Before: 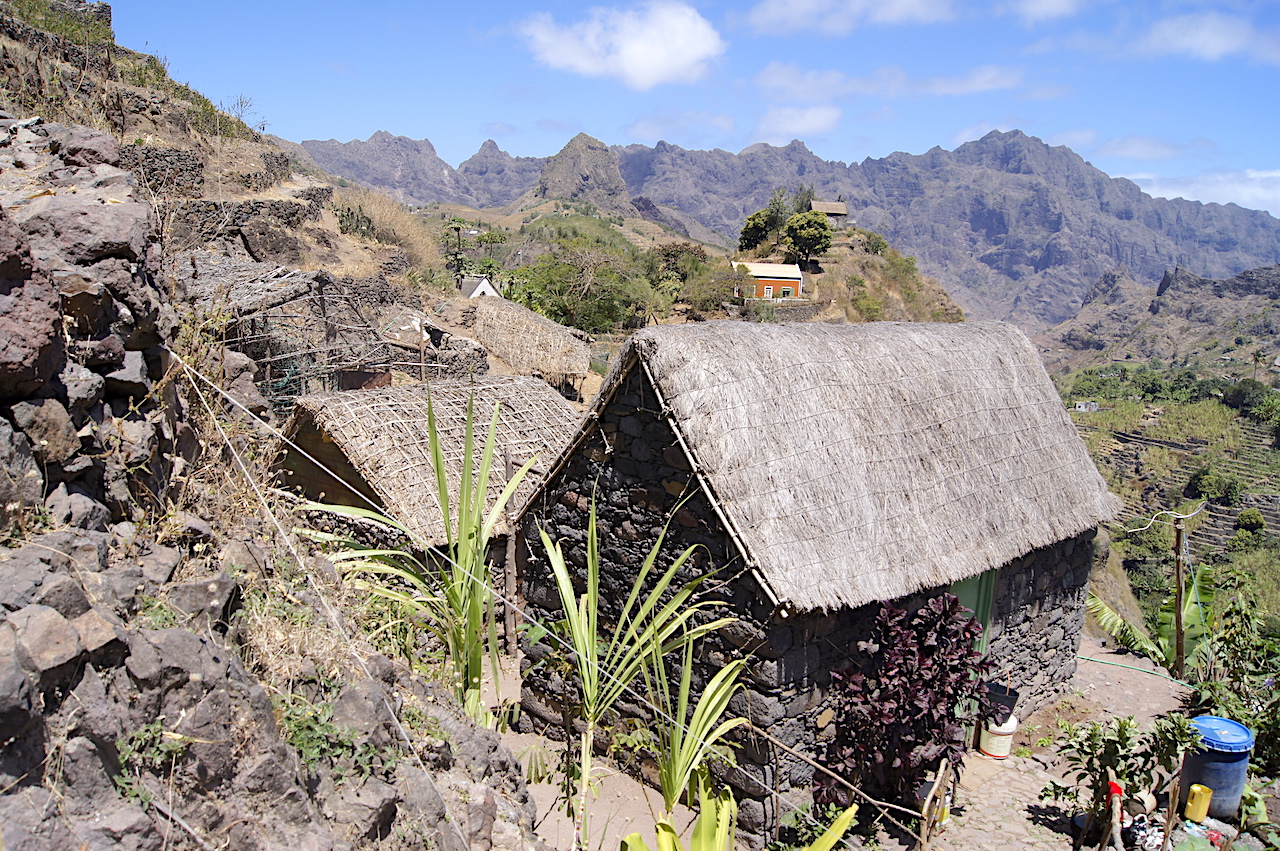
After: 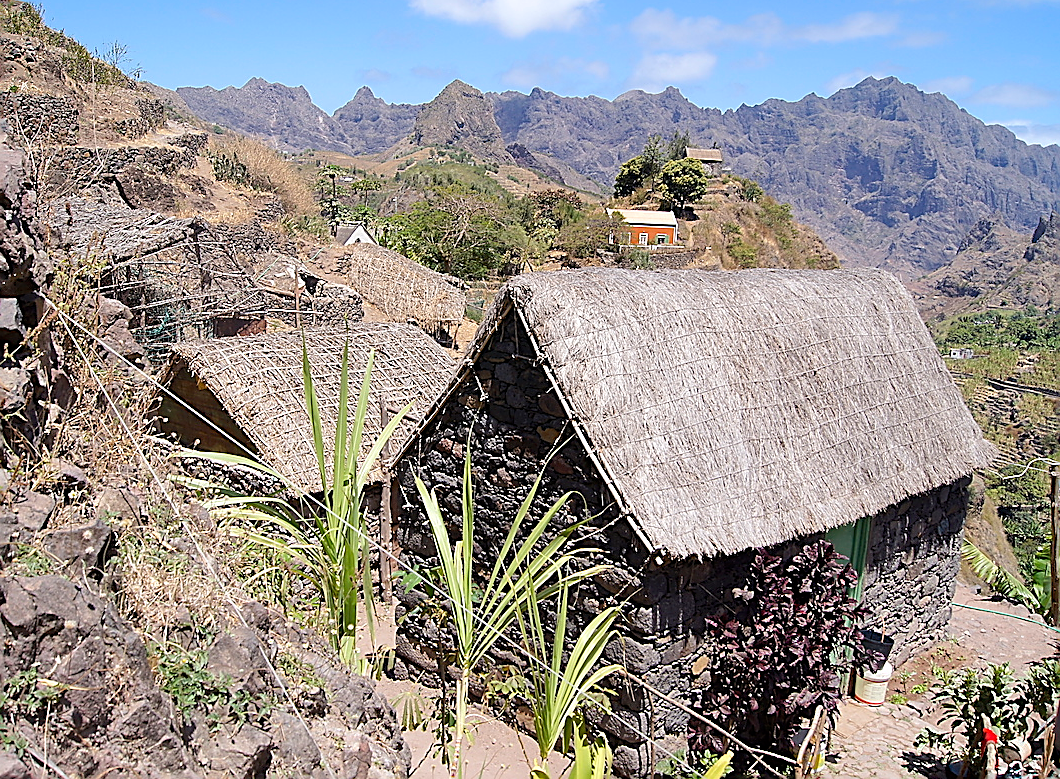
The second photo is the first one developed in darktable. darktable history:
crop: left 9.807%, top 6.259%, right 7.334%, bottom 2.177%
levels: mode automatic, black 0.023%, white 99.97%, levels [0.062, 0.494, 0.925]
sharpen: radius 1.4, amount 1.25, threshold 0.7
